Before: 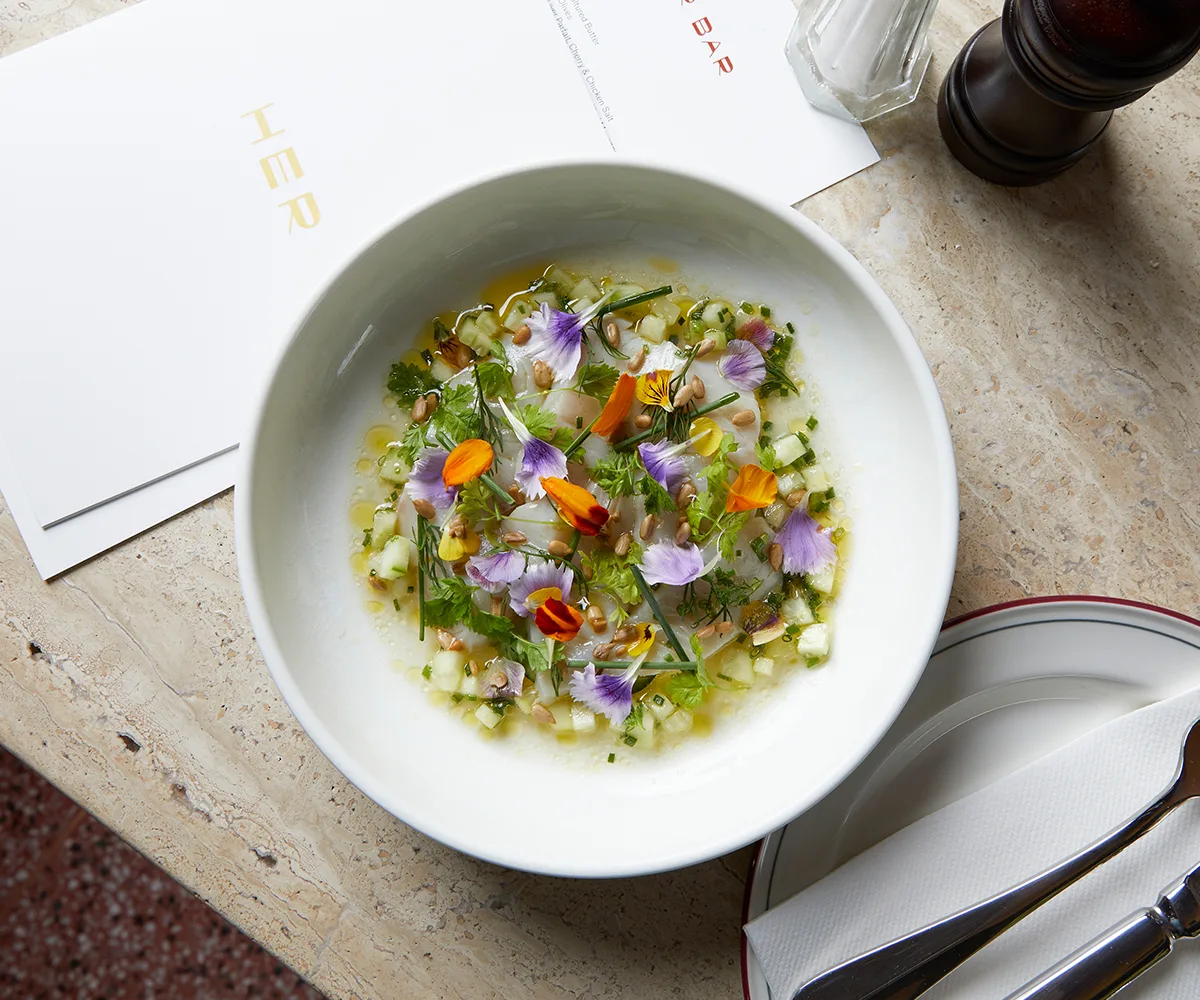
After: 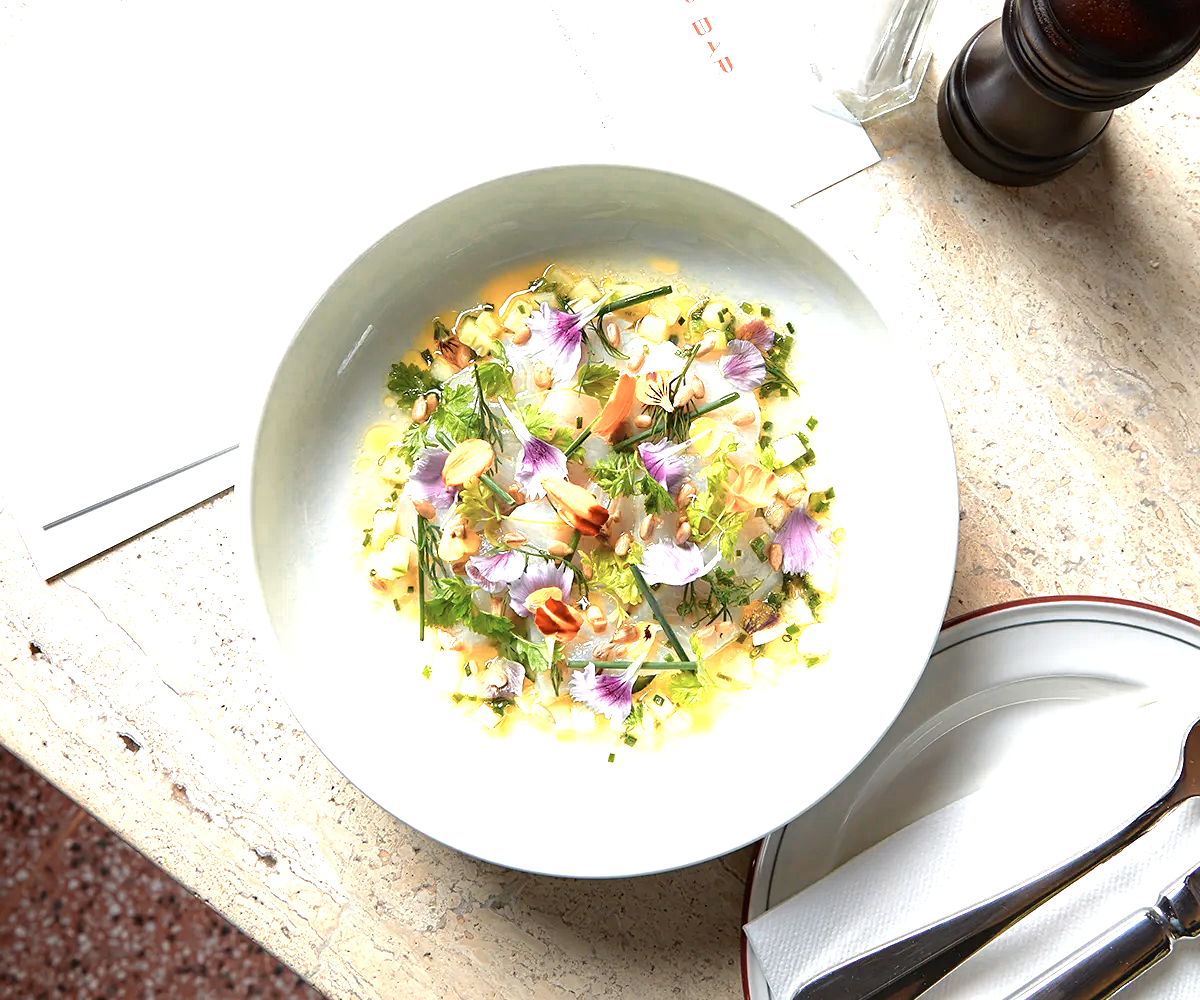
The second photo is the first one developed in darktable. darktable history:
local contrast: mode bilateral grid, contrast 100, coarseness 100, detail 91%, midtone range 0.2
sharpen: amount 0.202
color zones: curves: ch0 [(0.018, 0.548) (0.224, 0.64) (0.425, 0.447) (0.675, 0.575) (0.732, 0.579)]; ch1 [(0.066, 0.487) (0.25, 0.5) (0.404, 0.43) (0.75, 0.421) (0.956, 0.421)]; ch2 [(0.044, 0.561) (0.215, 0.465) (0.399, 0.544) (0.465, 0.548) (0.614, 0.447) (0.724, 0.43) (0.882, 0.623) (0.956, 0.632)], mix 25.73%
shadows and highlights: shadows -20.08, white point adjustment -1.97, highlights -34.96
exposure: black level correction 0, exposure 1.101 EV, compensate highlight preservation false
